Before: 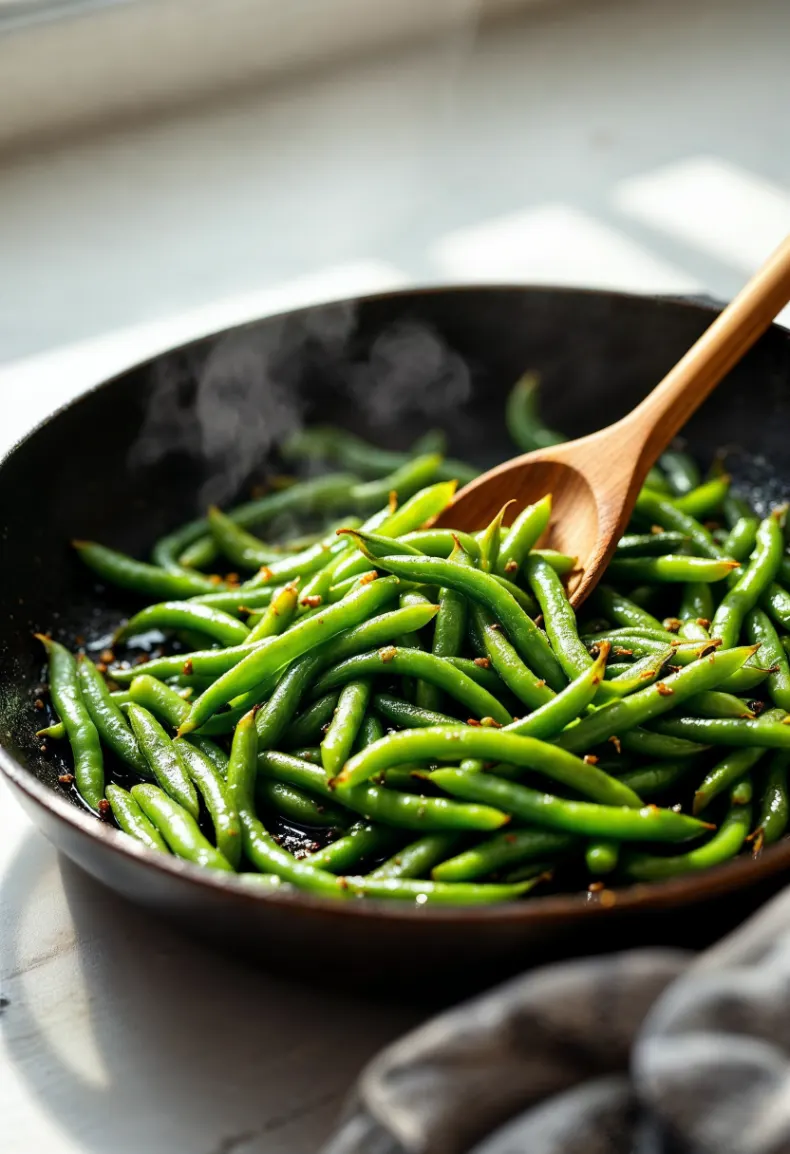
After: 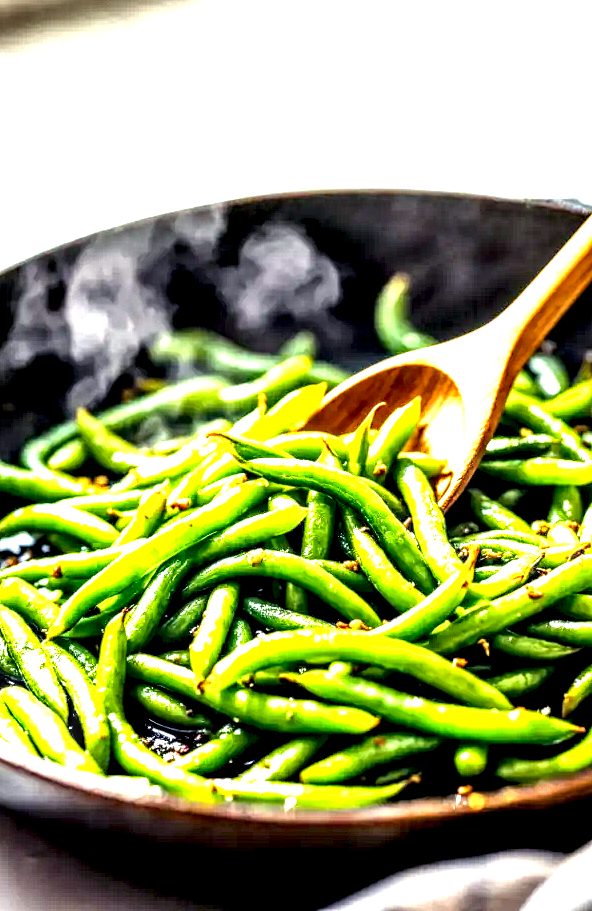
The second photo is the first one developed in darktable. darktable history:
crop: left 16.686%, top 8.435%, right 8.331%, bottom 12.59%
contrast equalizer: y [[0.5, 0.502, 0.506, 0.511, 0.52, 0.537], [0.5 ×6], [0.505, 0.509, 0.518, 0.534, 0.553, 0.561], [0 ×6], [0 ×6]]
local contrast: highlights 109%, shadows 42%, detail 292%
tone equalizer: -7 EV 0.141 EV, -6 EV 0.638 EV, -5 EV 1.11 EV, -4 EV 1.37 EV, -3 EV 1.15 EV, -2 EV 0.6 EV, -1 EV 0.167 EV, smoothing diameter 24.8%, edges refinement/feathering 7.51, preserve details guided filter
color balance rgb: shadows lift › luminance -21.492%, shadows lift › chroma 6.661%, shadows lift › hue 271.81°, perceptual saturation grading › global saturation 40.542%, perceptual brilliance grading › global brilliance 29.631%
exposure: black level correction 0.001, exposure 0.499 EV, compensate highlight preservation false
